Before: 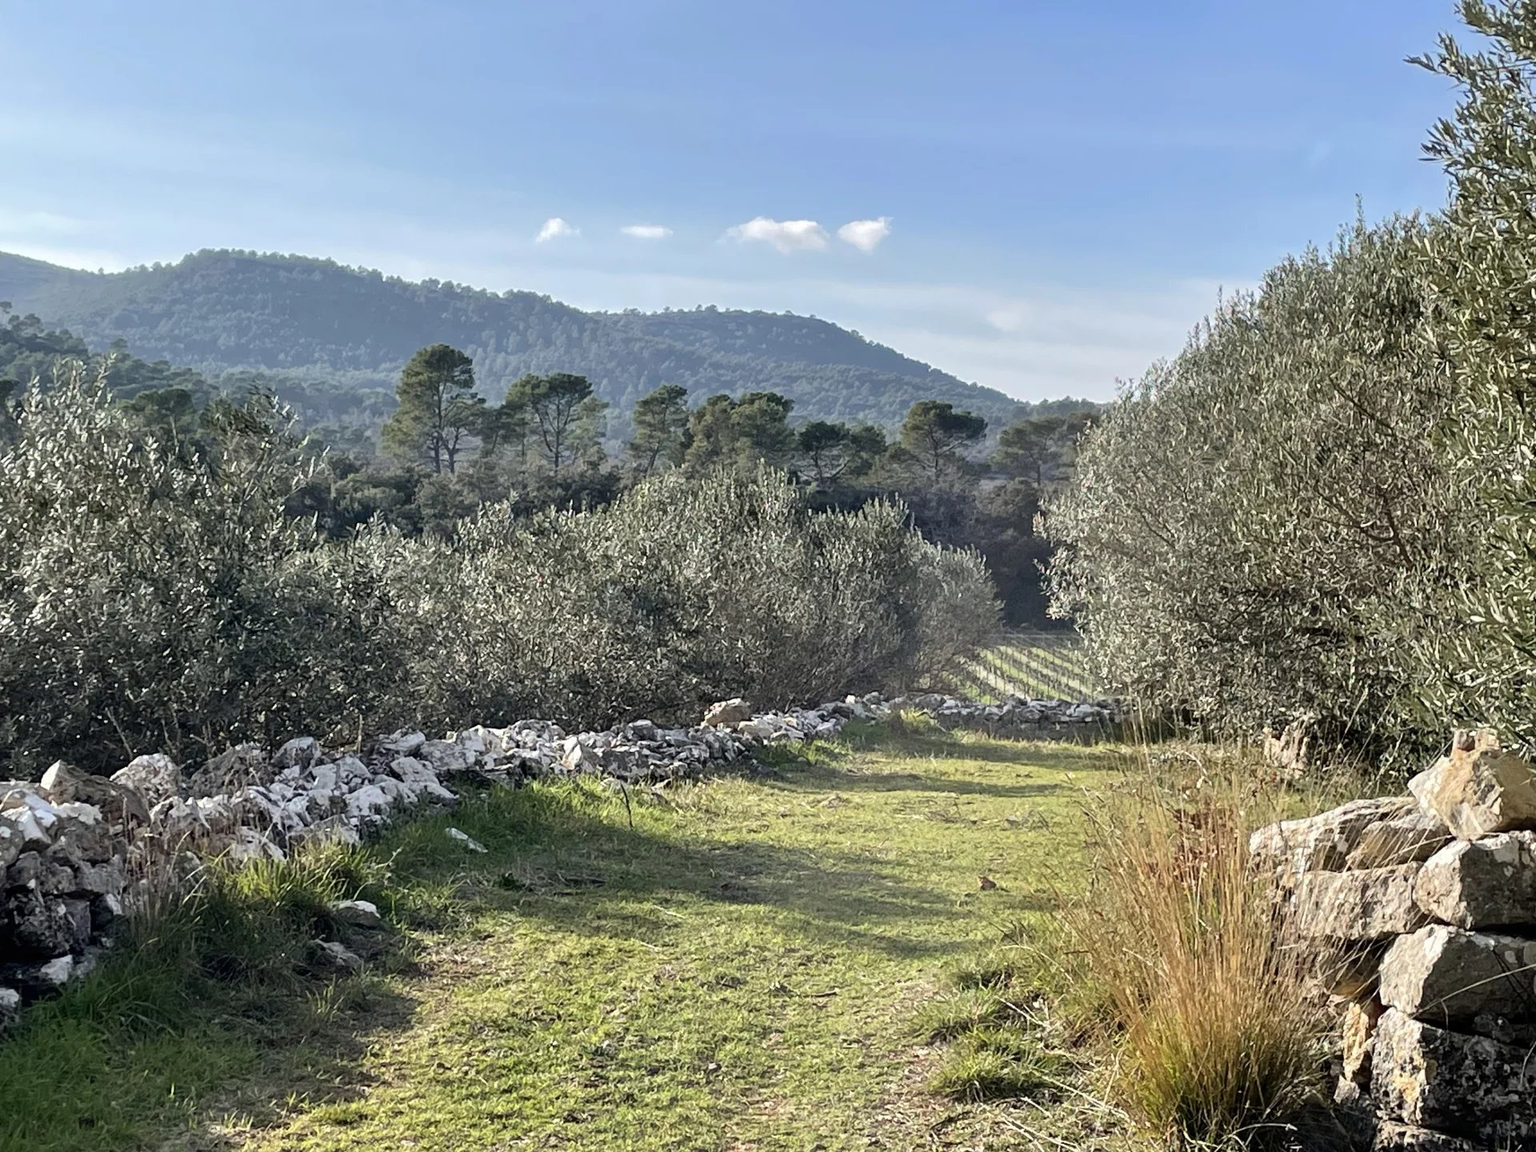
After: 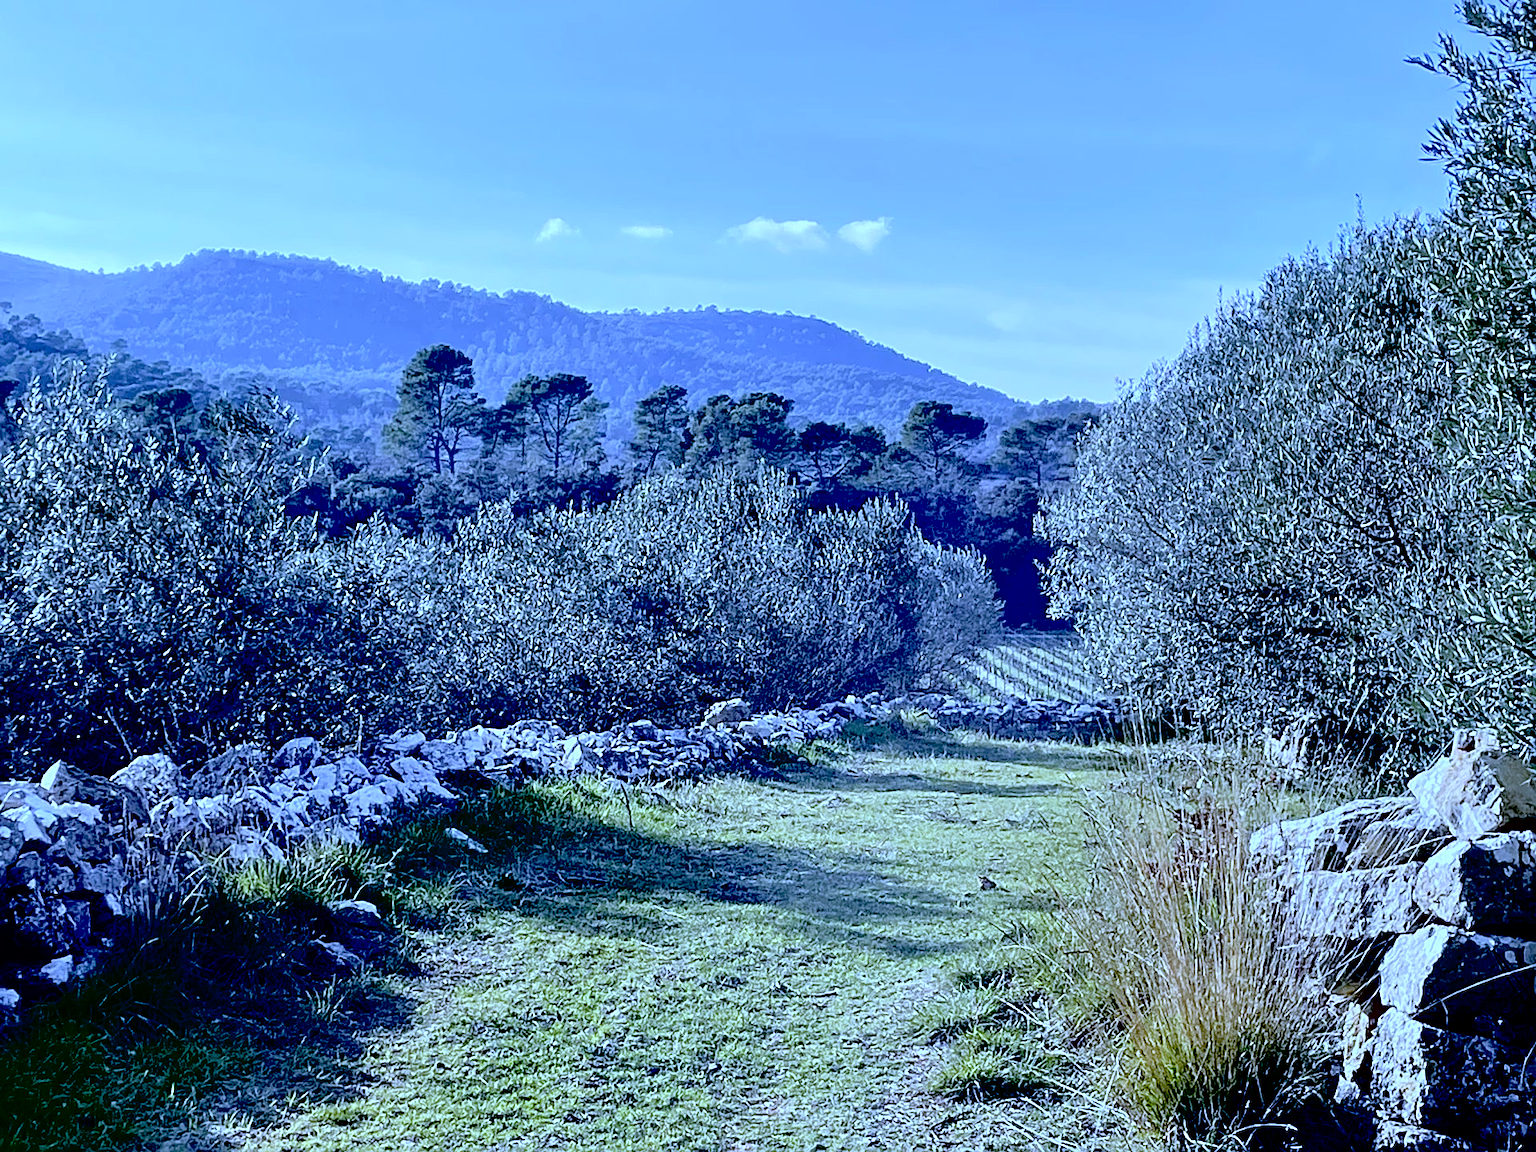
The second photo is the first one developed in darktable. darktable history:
tone equalizer: on, module defaults
white balance: red 0.766, blue 1.537
sharpen: on, module defaults
contrast brightness saturation: brightness 0.15
exposure: black level correction 0.056, exposure -0.039 EV, compensate highlight preservation false
